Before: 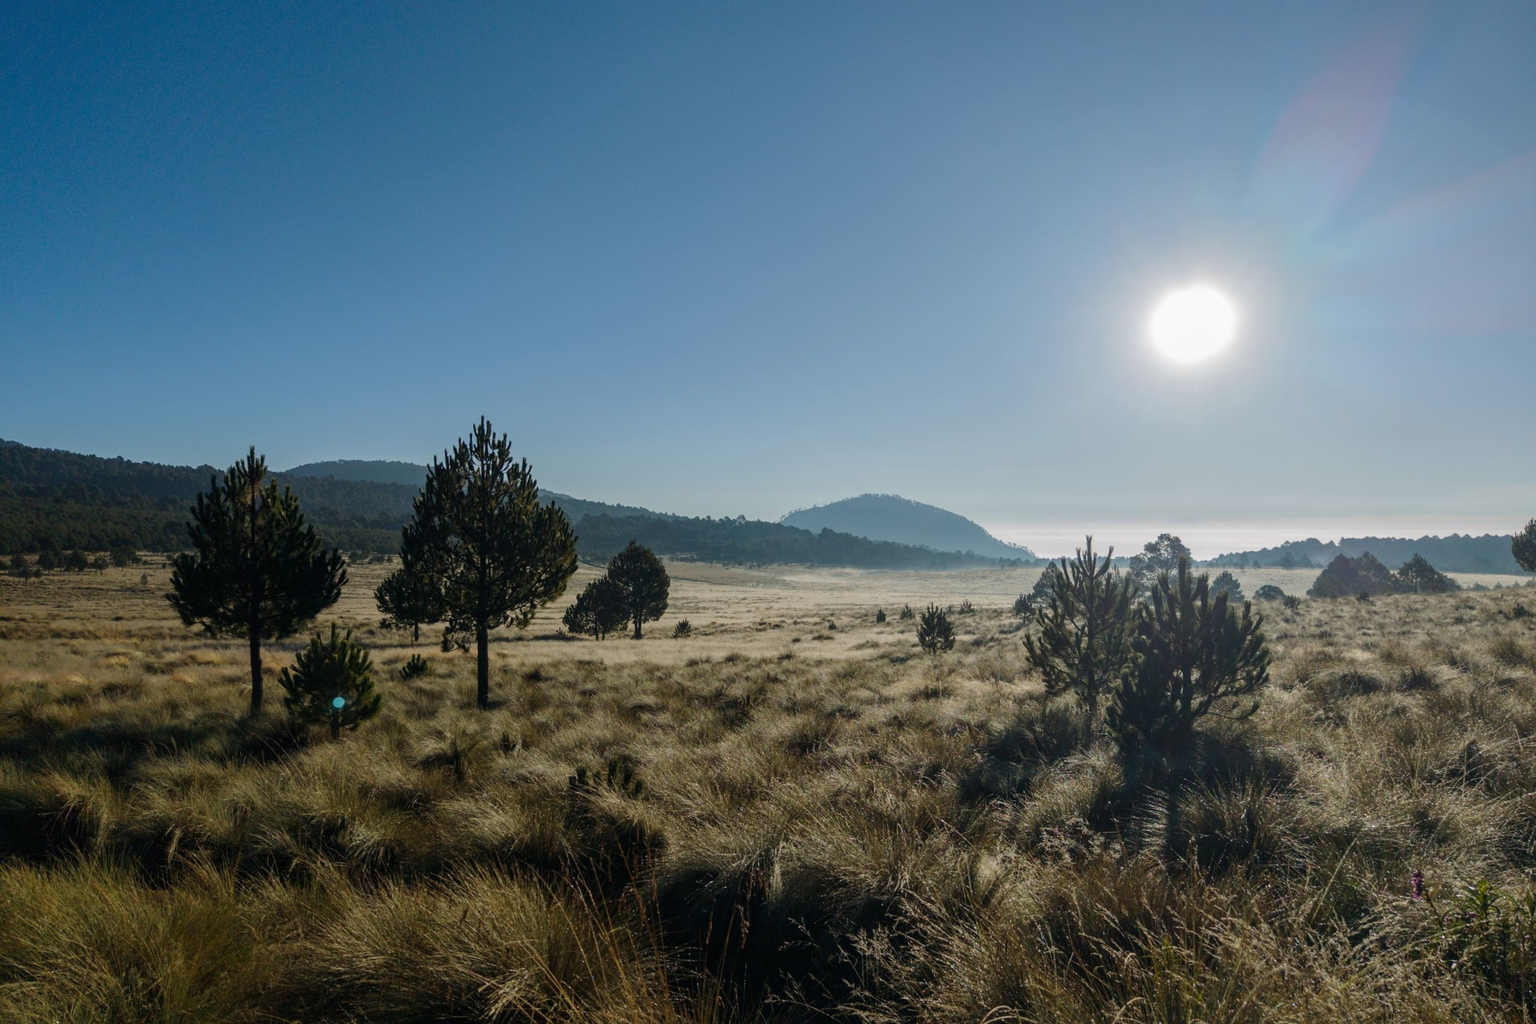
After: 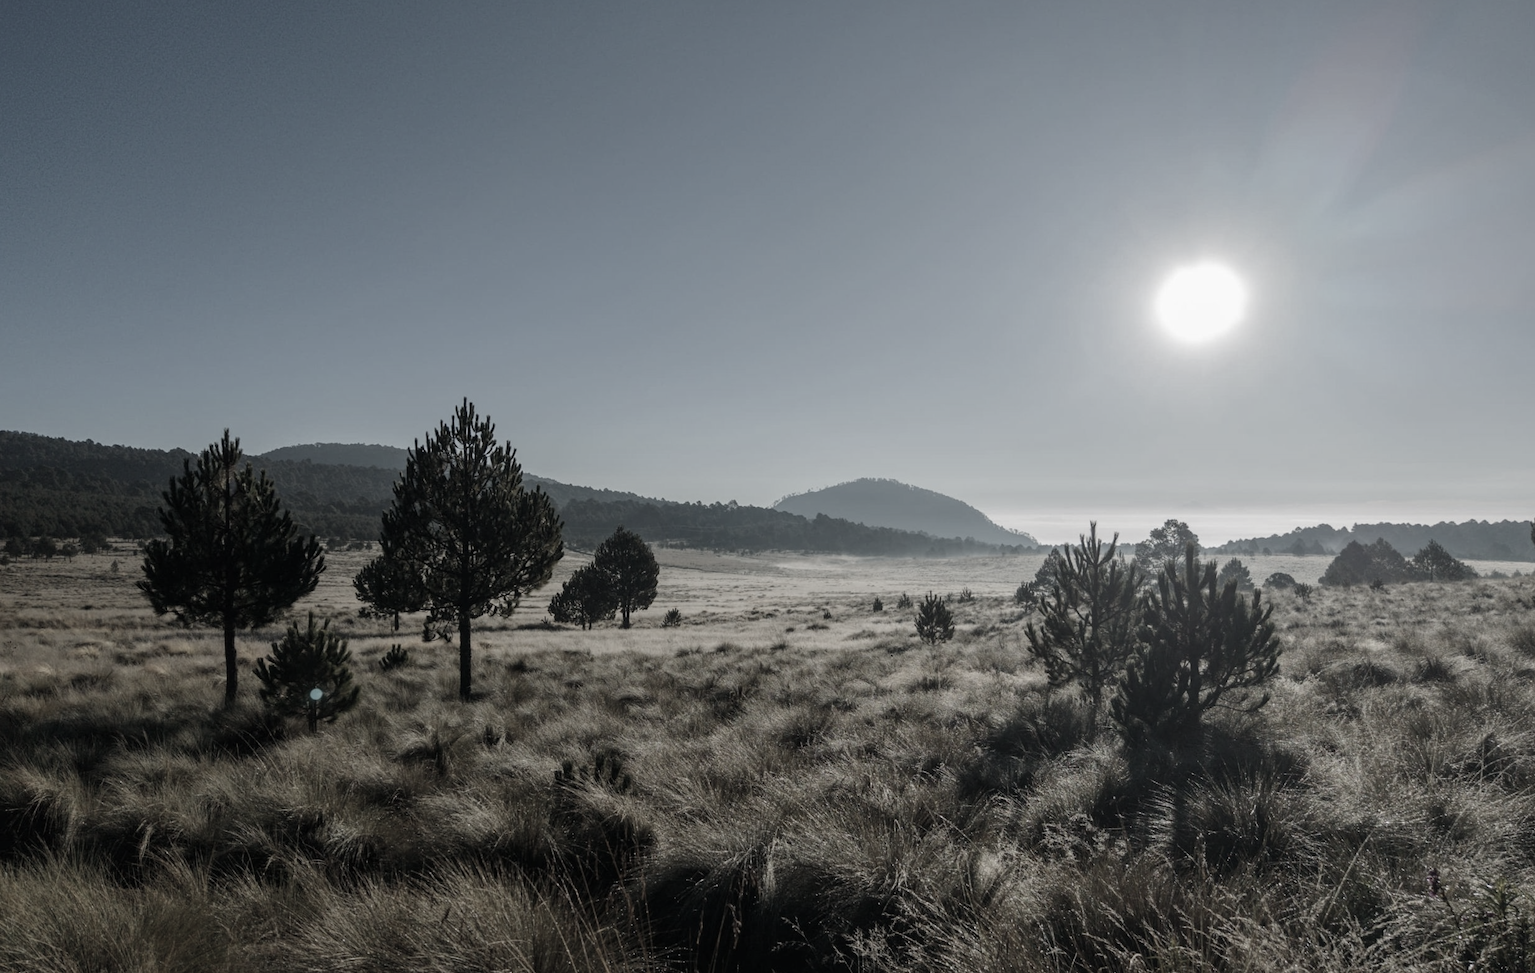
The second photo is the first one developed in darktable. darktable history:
crop: left 2.191%, top 3.22%, right 1.229%, bottom 4.97%
color correction: highlights b* 0.065, saturation 0.304
